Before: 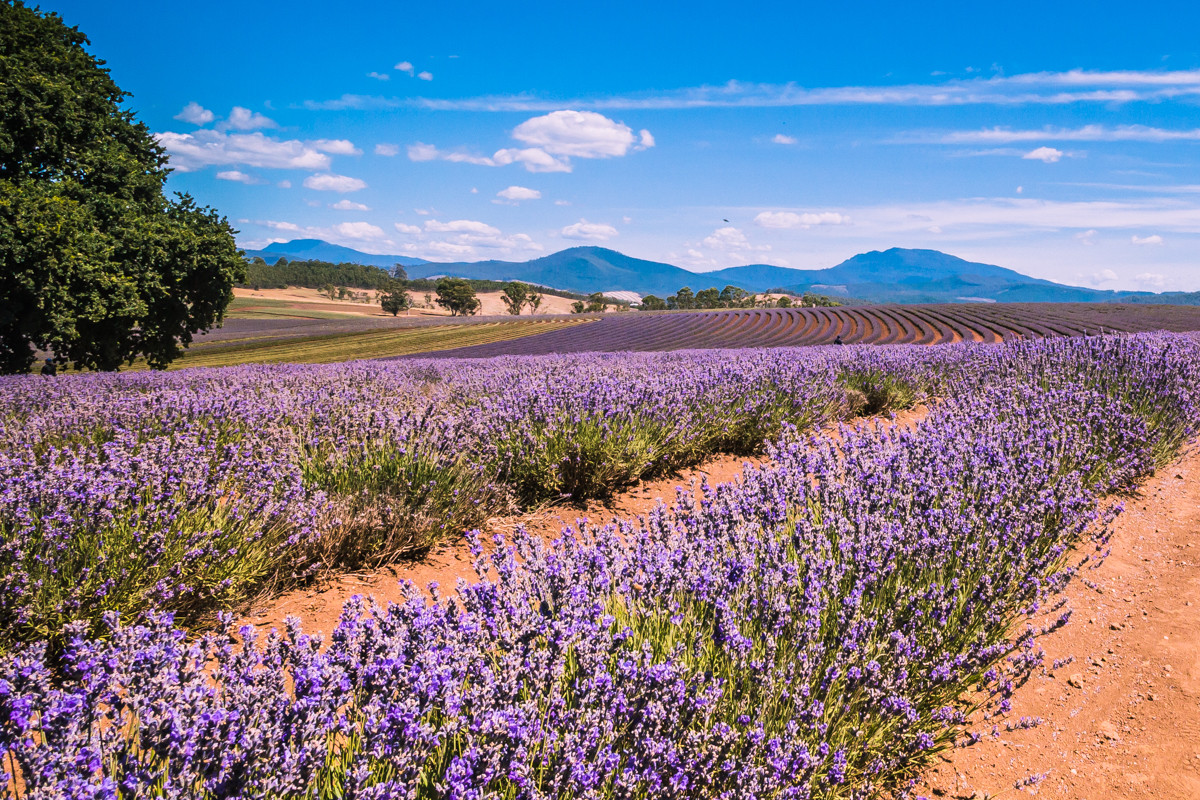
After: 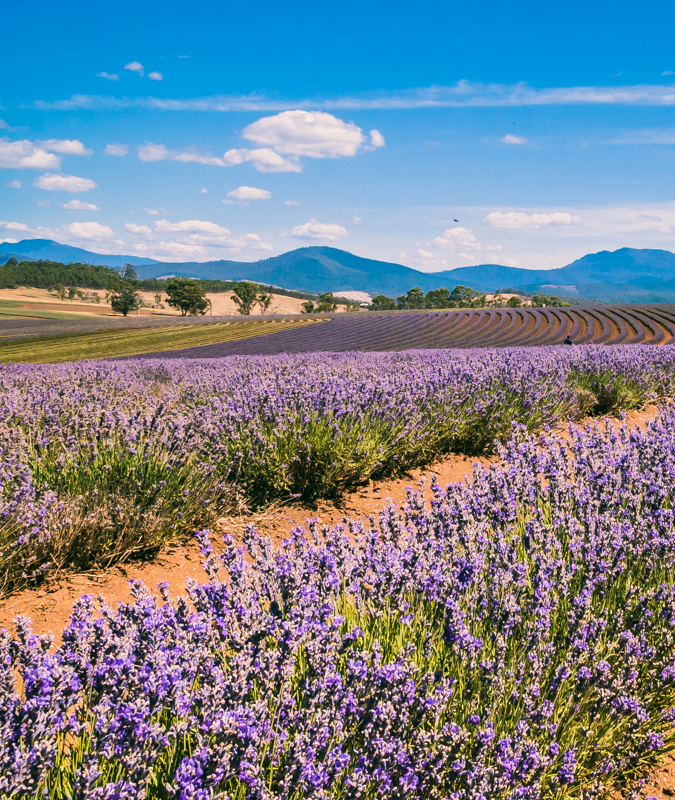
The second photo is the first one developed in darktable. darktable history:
crop and rotate: left 22.516%, right 21.234%
color correction: highlights a* -0.482, highlights b* 9.48, shadows a* -9.48, shadows b* 0.803
